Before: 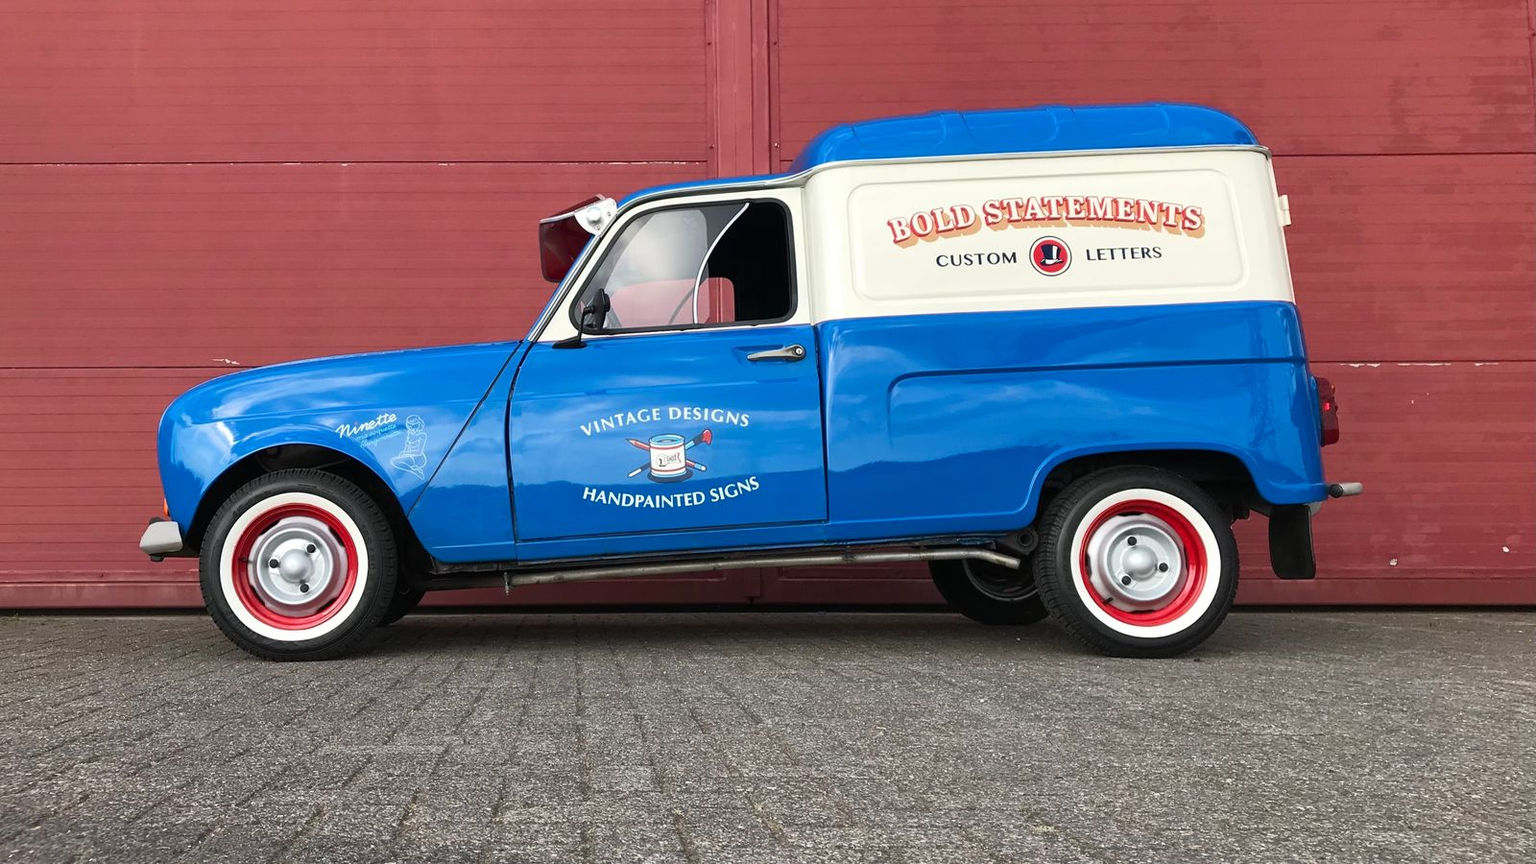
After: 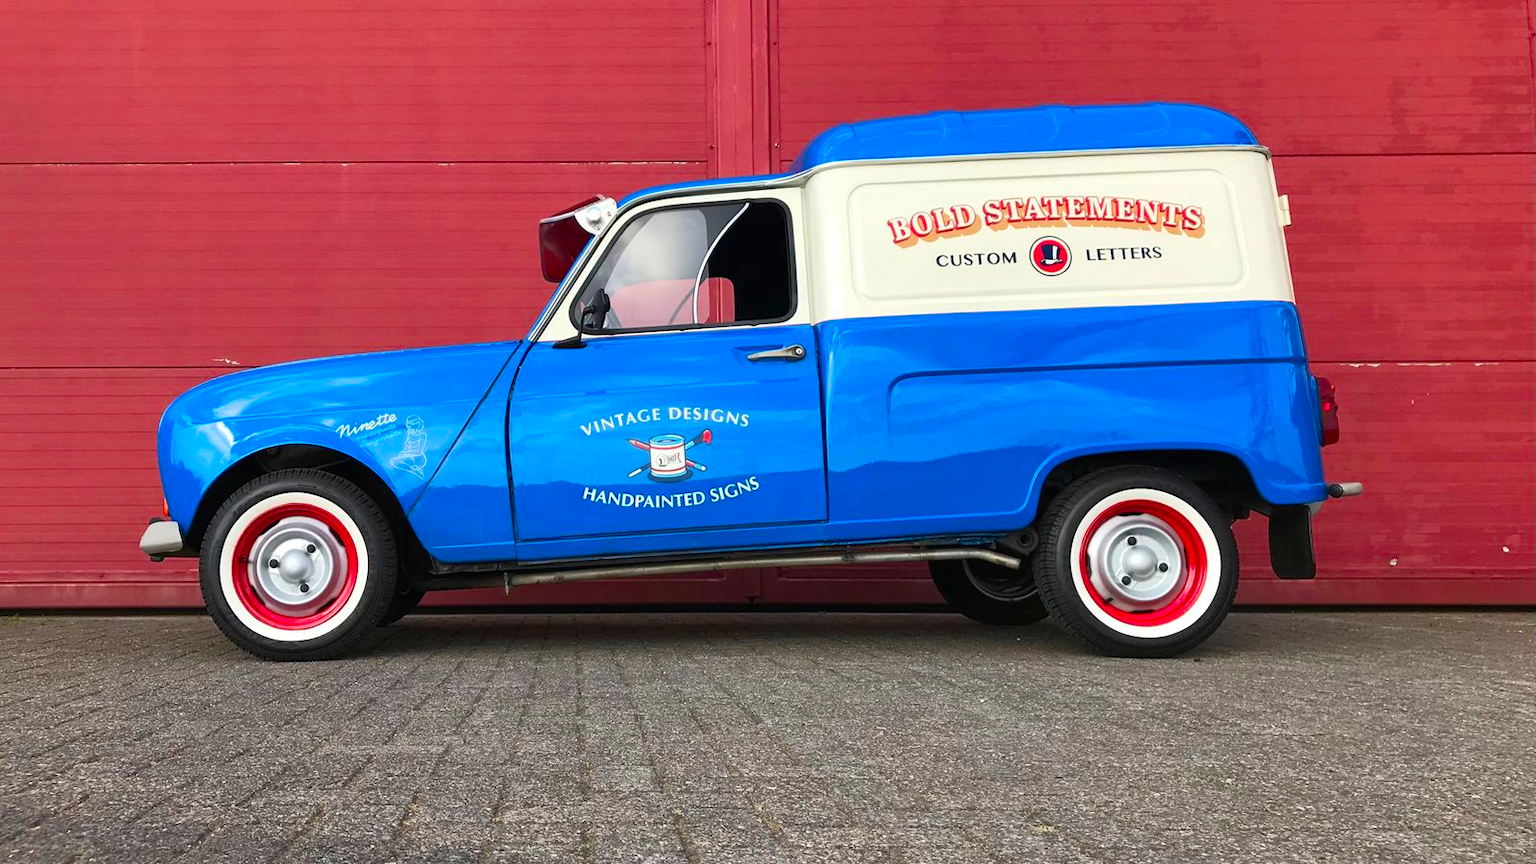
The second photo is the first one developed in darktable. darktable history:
contrast brightness saturation: saturation 0.49
